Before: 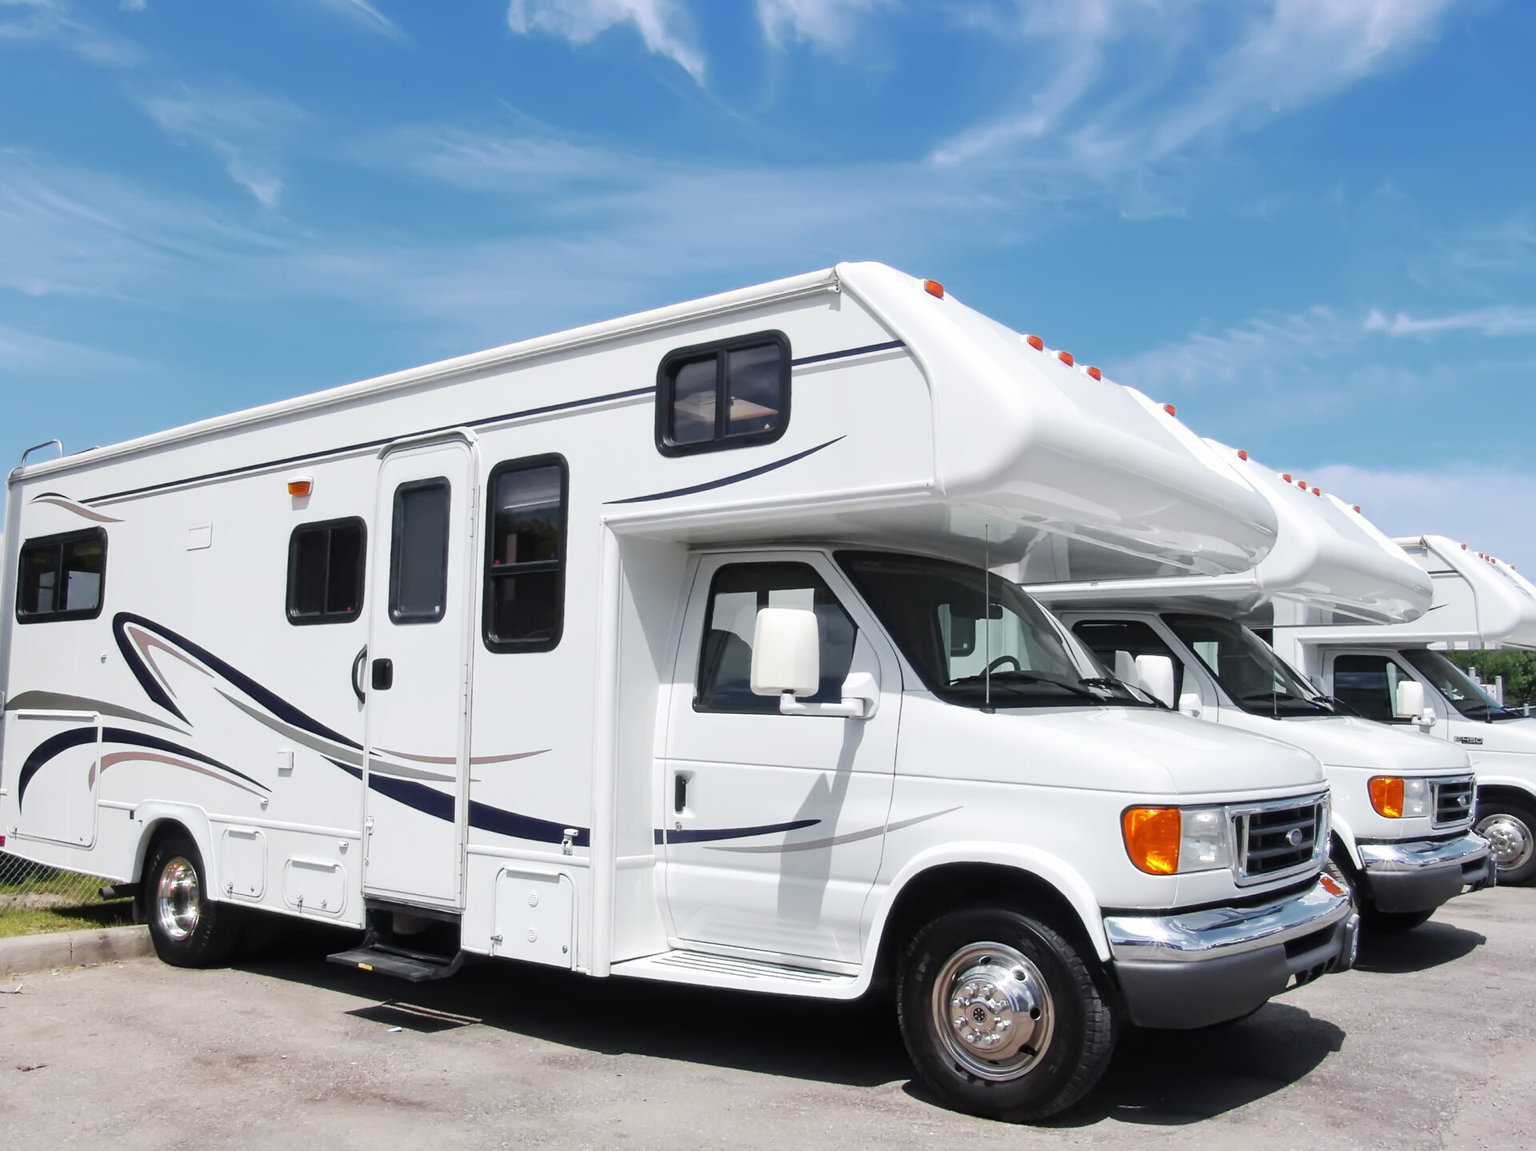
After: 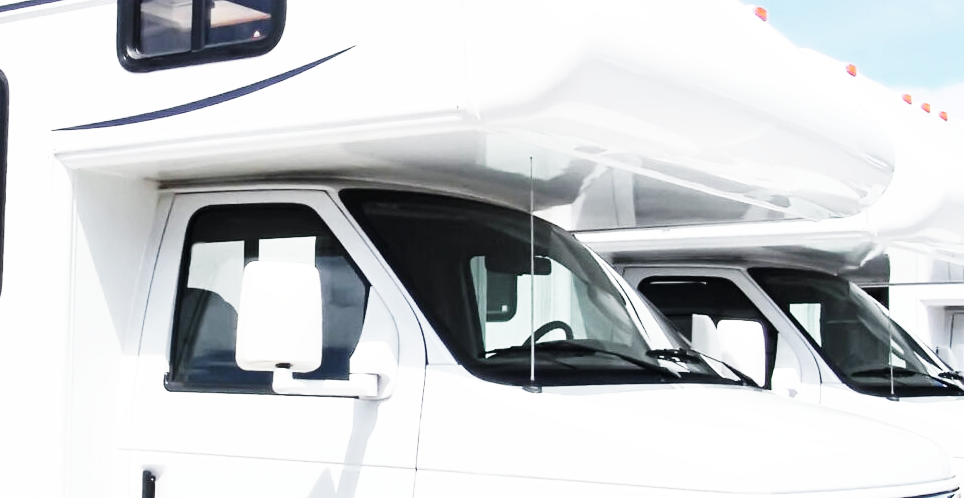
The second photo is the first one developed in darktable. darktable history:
crop: left 36.607%, top 34.735%, right 13.146%, bottom 30.611%
base curve: curves: ch0 [(0, 0) (0.007, 0.004) (0.027, 0.03) (0.046, 0.07) (0.207, 0.54) (0.442, 0.872) (0.673, 0.972) (1, 1)], preserve colors none
color correction: saturation 0.8
contrast brightness saturation: contrast 0.05
